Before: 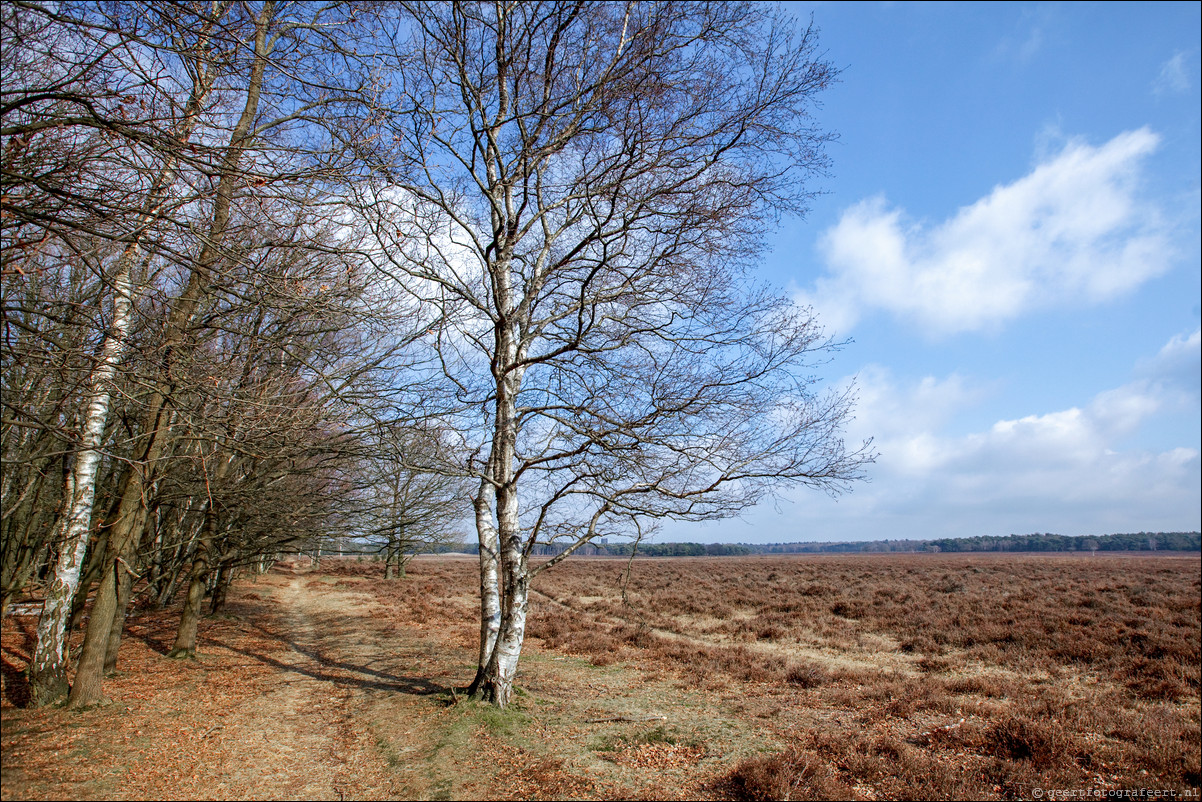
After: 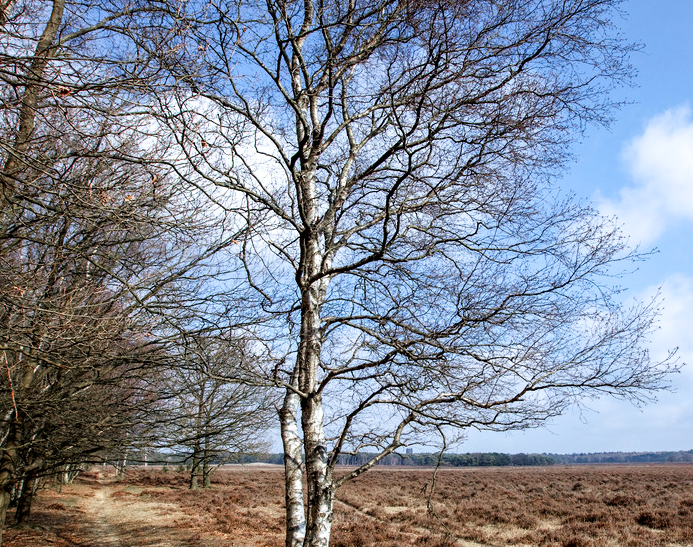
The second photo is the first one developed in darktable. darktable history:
crop: left 16.224%, top 11.322%, right 26.049%, bottom 20.389%
filmic rgb: black relative exposure -7.98 EV, white relative exposure 2.45 EV, hardness 6.38
